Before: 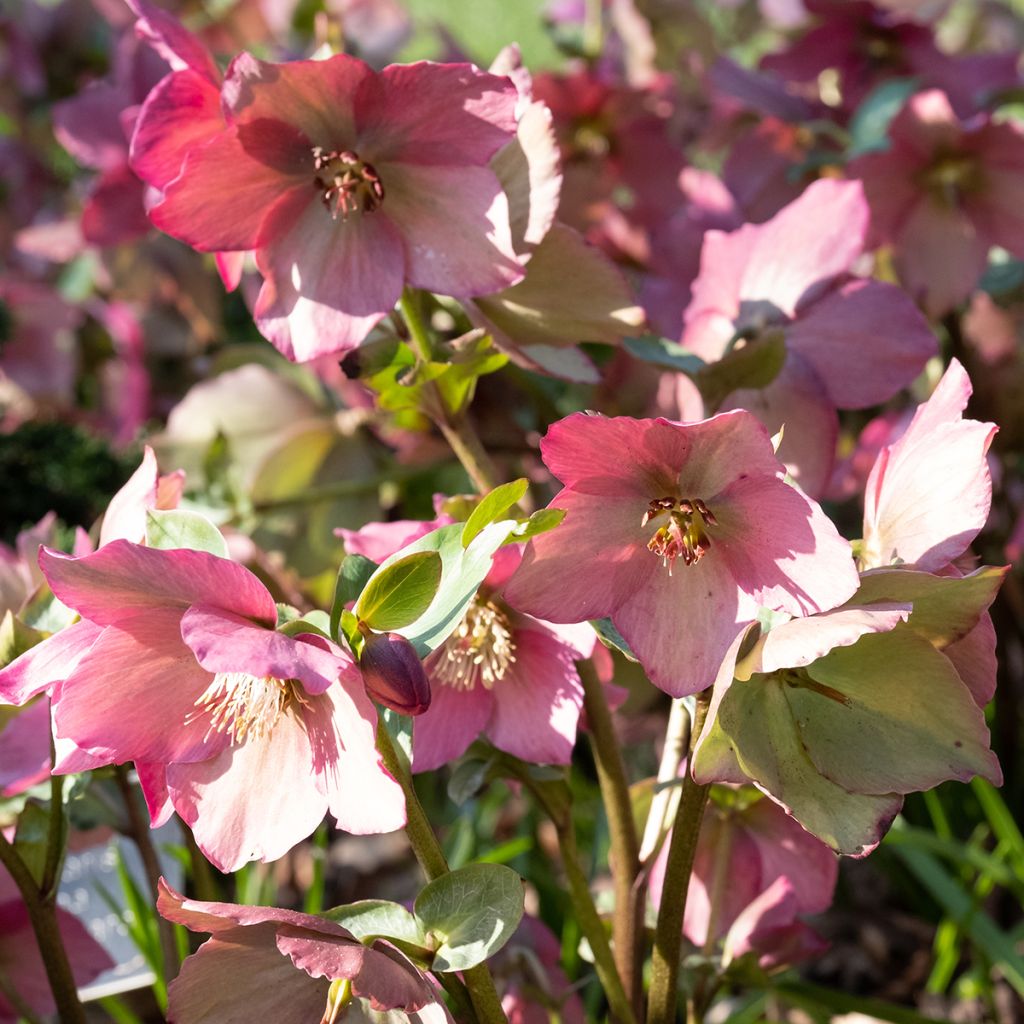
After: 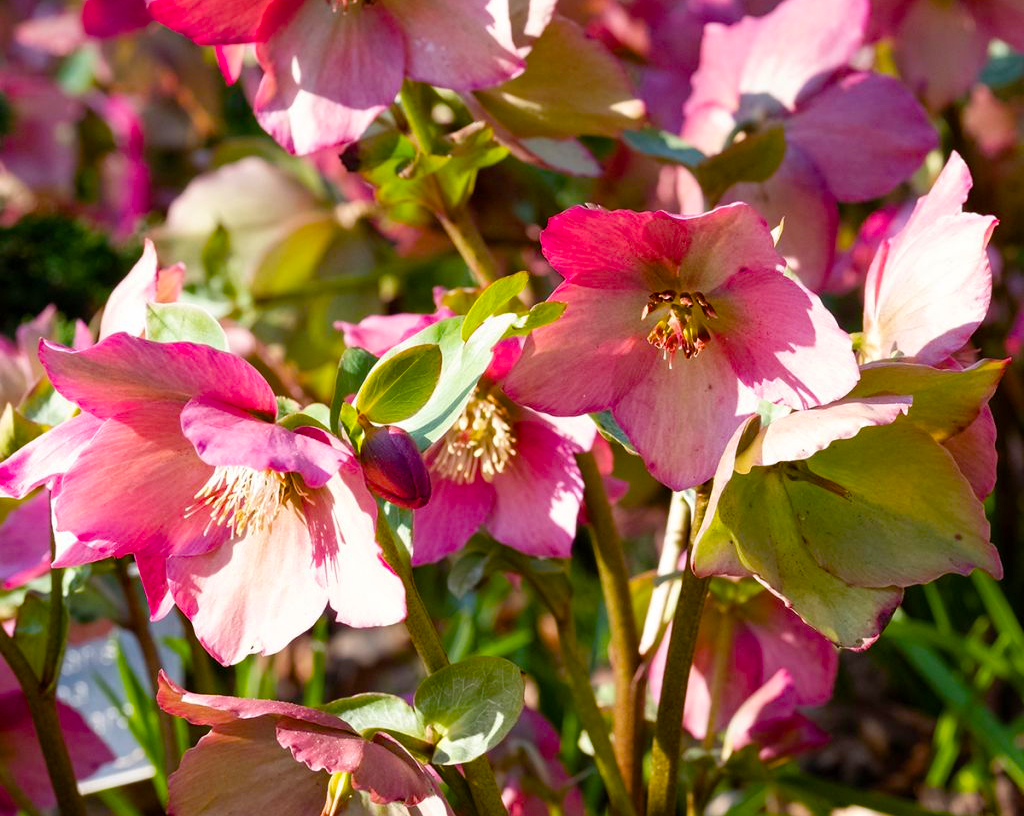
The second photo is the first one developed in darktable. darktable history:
color balance rgb: linear chroma grading › global chroma 8.779%, perceptual saturation grading › global saturation 20%, perceptual saturation grading › highlights -14.314%, perceptual saturation grading › shadows 50.025%, global vibrance 20%
crop and rotate: top 20.236%
